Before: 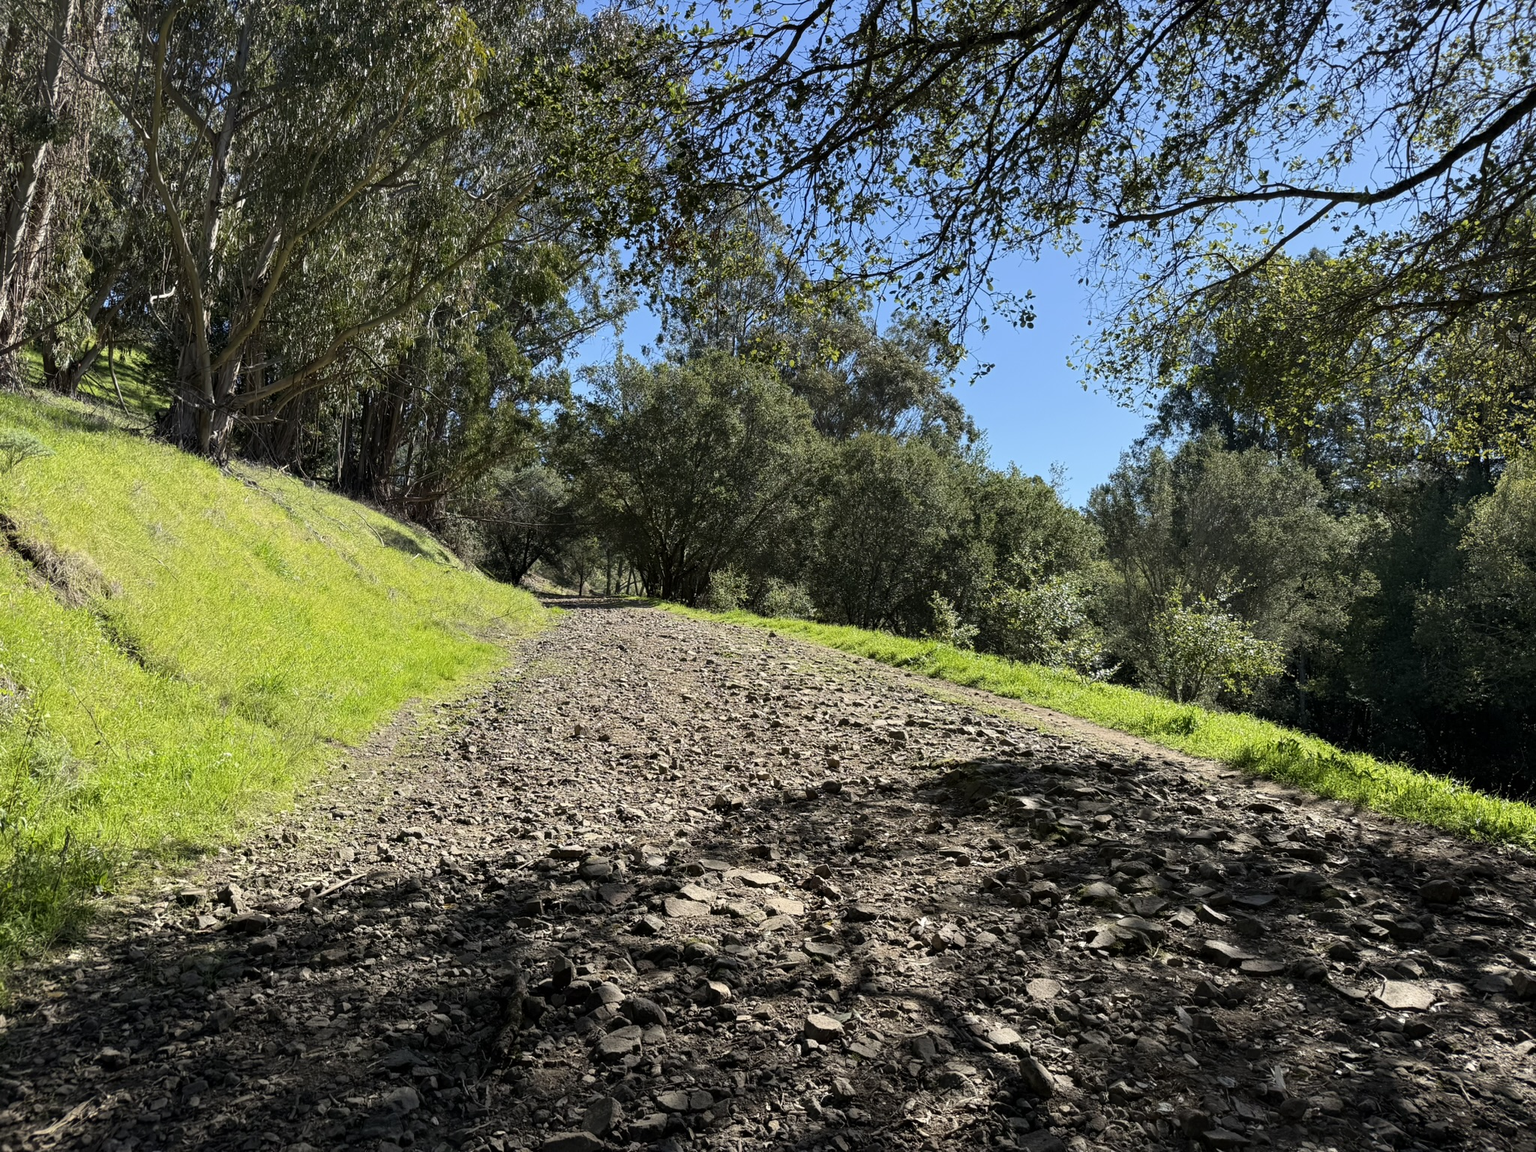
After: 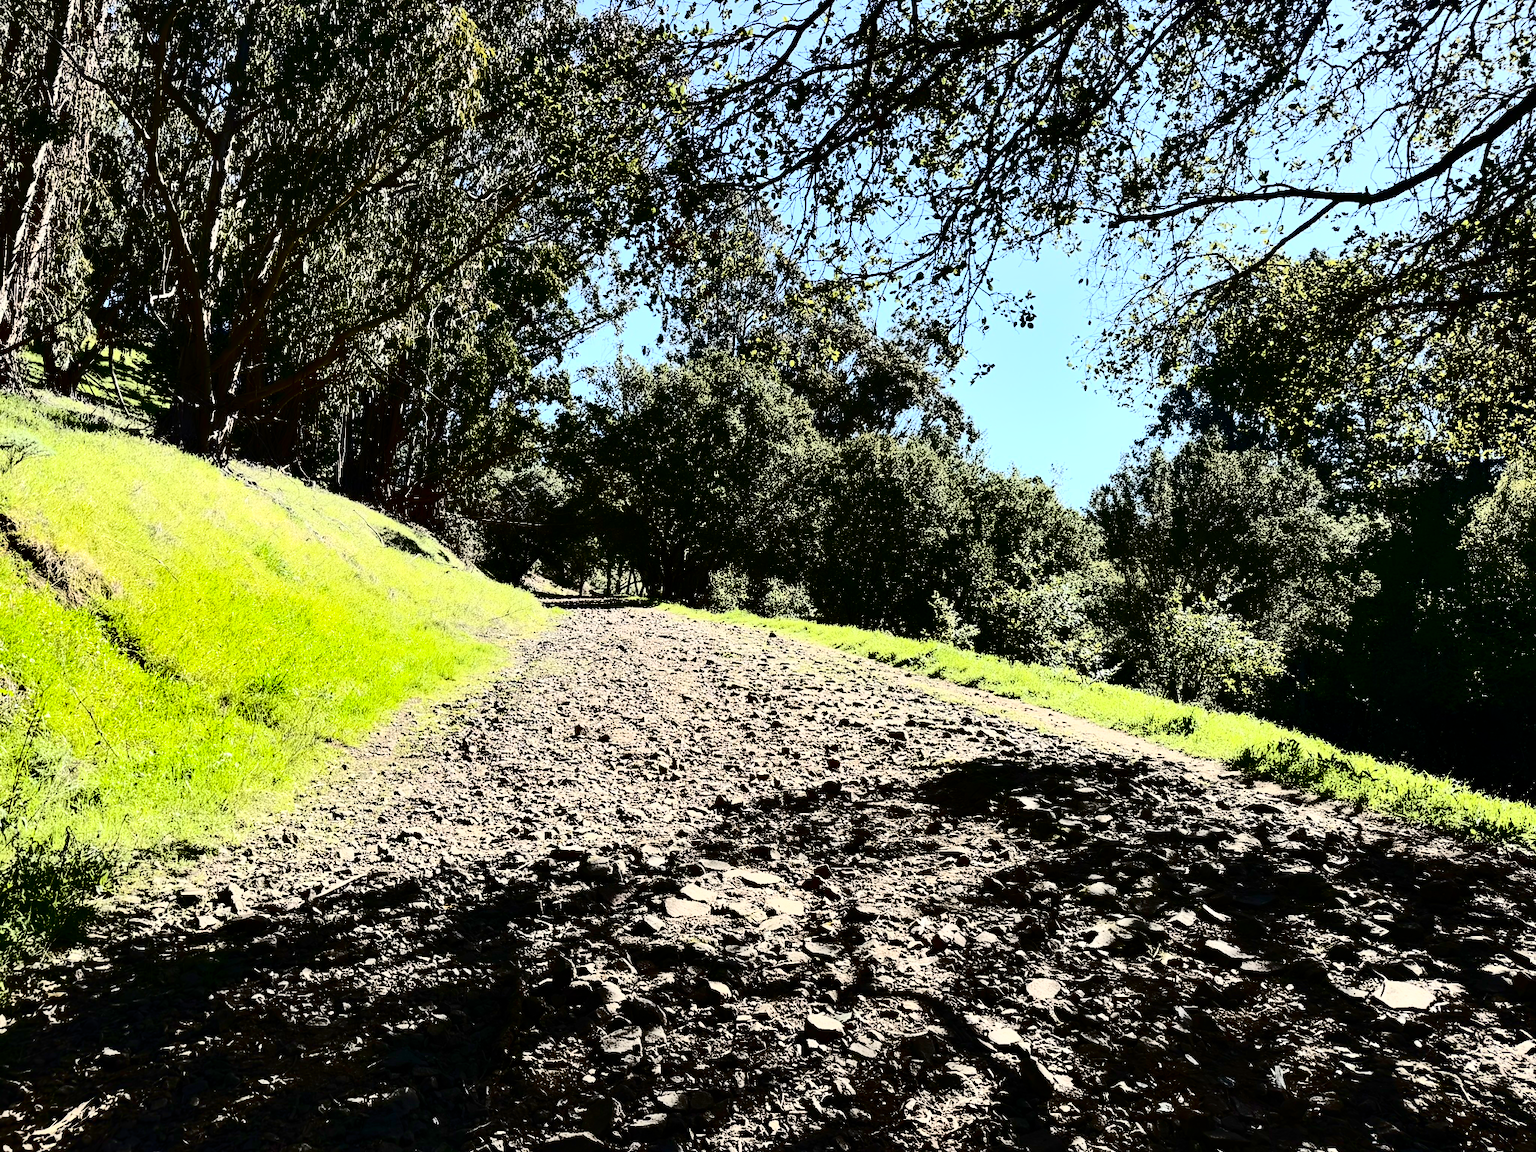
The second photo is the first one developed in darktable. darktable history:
contrast brightness saturation: contrast 0.947, brightness 0.201
tone curve: curves: ch0 [(0, 0) (0.003, 0.001) (0.011, 0.005) (0.025, 0.009) (0.044, 0.014) (0.069, 0.019) (0.1, 0.028) (0.136, 0.039) (0.177, 0.073) (0.224, 0.134) (0.277, 0.218) (0.335, 0.343) (0.399, 0.488) (0.468, 0.608) (0.543, 0.699) (0.623, 0.773) (0.709, 0.819) (0.801, 0.852) (0.898, 0.874) (1, 1)], color space Lab, independent channels, preserve colors none
shadows and highlights: radius 106.88, shadows 40.51, highlights -72.34, low approximation 0.01, soften with gaussian
